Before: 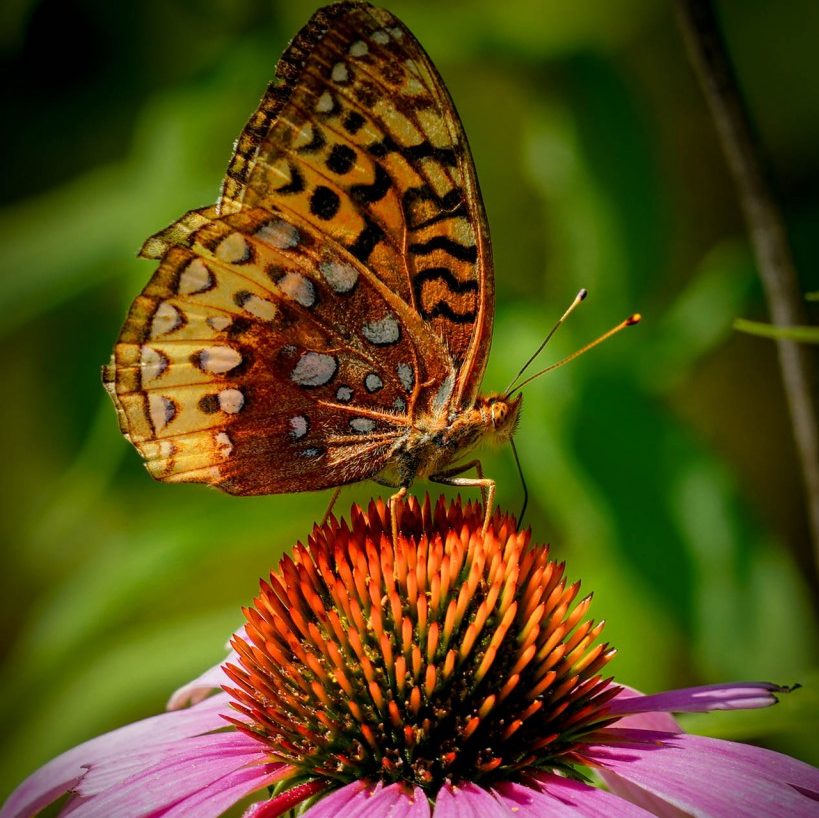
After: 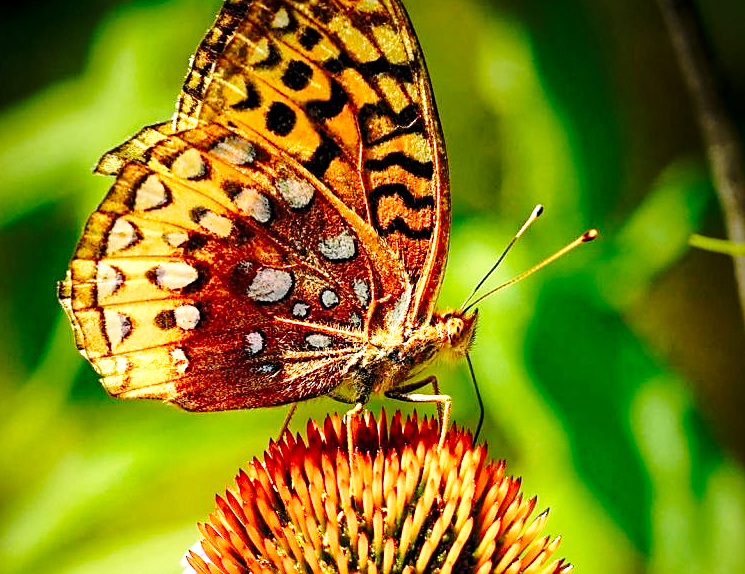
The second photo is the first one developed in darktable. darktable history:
local contrast: mode bilateral grid, contrast 21, coarseness 51, detail 119%, midtone range 0.2
crop: left 5.387%, top 10.368%, right 3.624%, bottom 19.418%
tone equalizer: -8 EV -0.747 EV, -7 EV -0.671 EV, -6 EV -0.613 EV, -5 EV -0.395 EV, -3 EV 0.391 EV, -2 EV 0.6 EV, -1 EV 0.699 EV, +0 EV 0.738 EV, smoothing diameter 24.87%, edges refinement/feathering 10.65, preserve details guided filter
sharpen: on, module defaults
base curve: curves: ch0 [(0, 0) (0.032, 0.037) (0.105, 0.228) (0.435, 0.76) (0.856, 0.983) (1, 1)], preserve colors none
